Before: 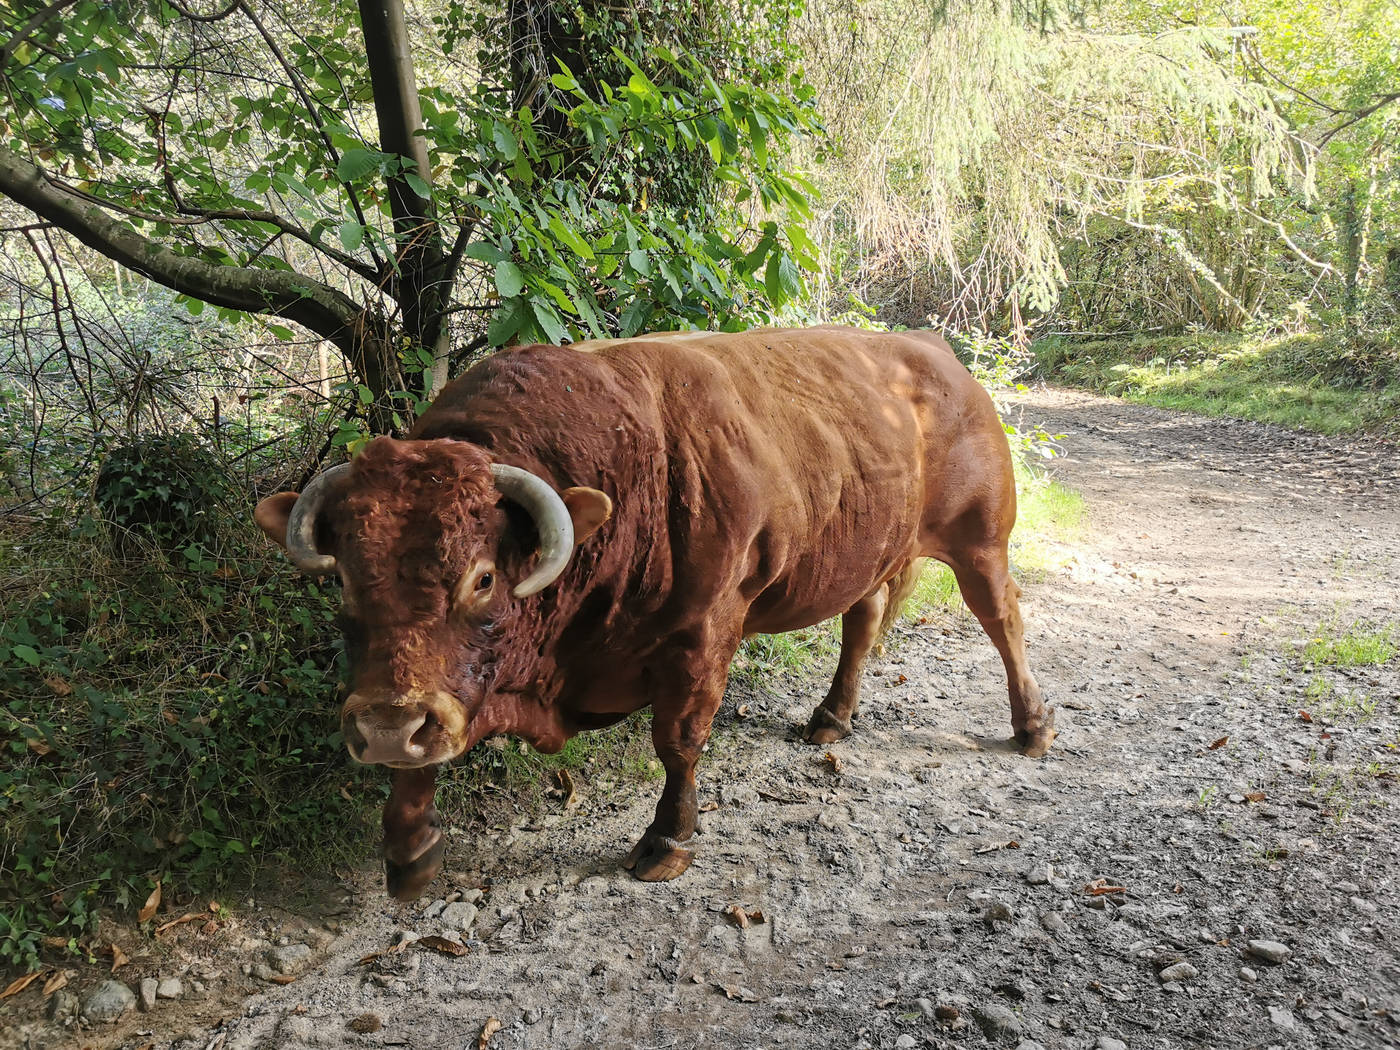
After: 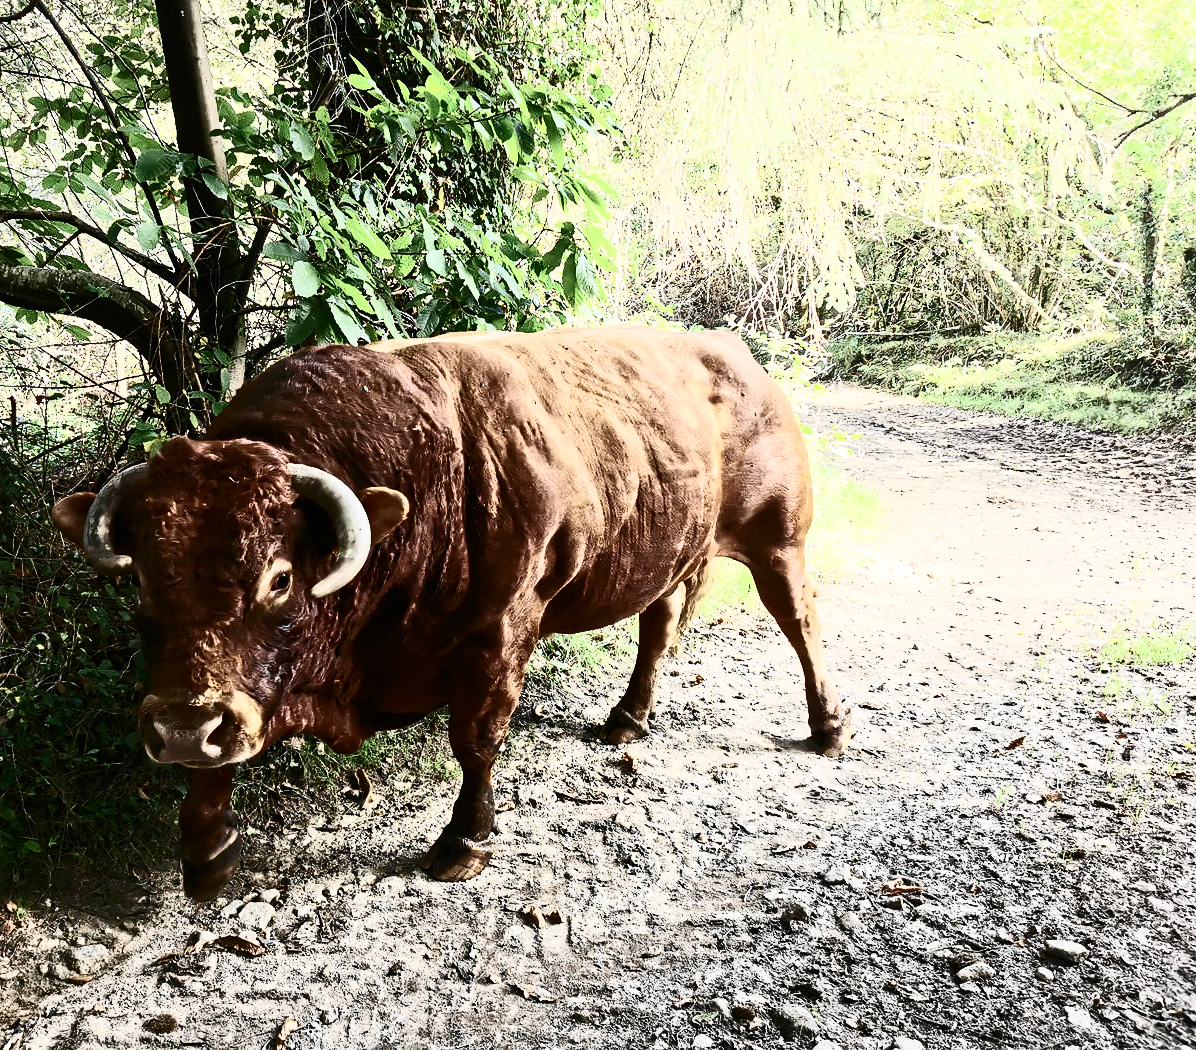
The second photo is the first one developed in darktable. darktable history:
crop and rotate: left 14.565%
exposure: exposure 0.128 EV, compensate highlight preservation false
filmic rgb: black relative exposure -15.07 EV, white relative exposure 3 EV, target black luminance 0%, hardness 9.26, latitude 98.05%, contrast 0.916, shadows ↔ highlights balance 0.676%, iterations of high-quality reconstruction 10
color zones: curves: ch1 [(0.113, 0.438) (0.75, 0.5)]; ch2 [(0.12, 0.526) (0.75, 0.5)]
contrast brightness saturation: contrast 0.946, brightness 0.198
